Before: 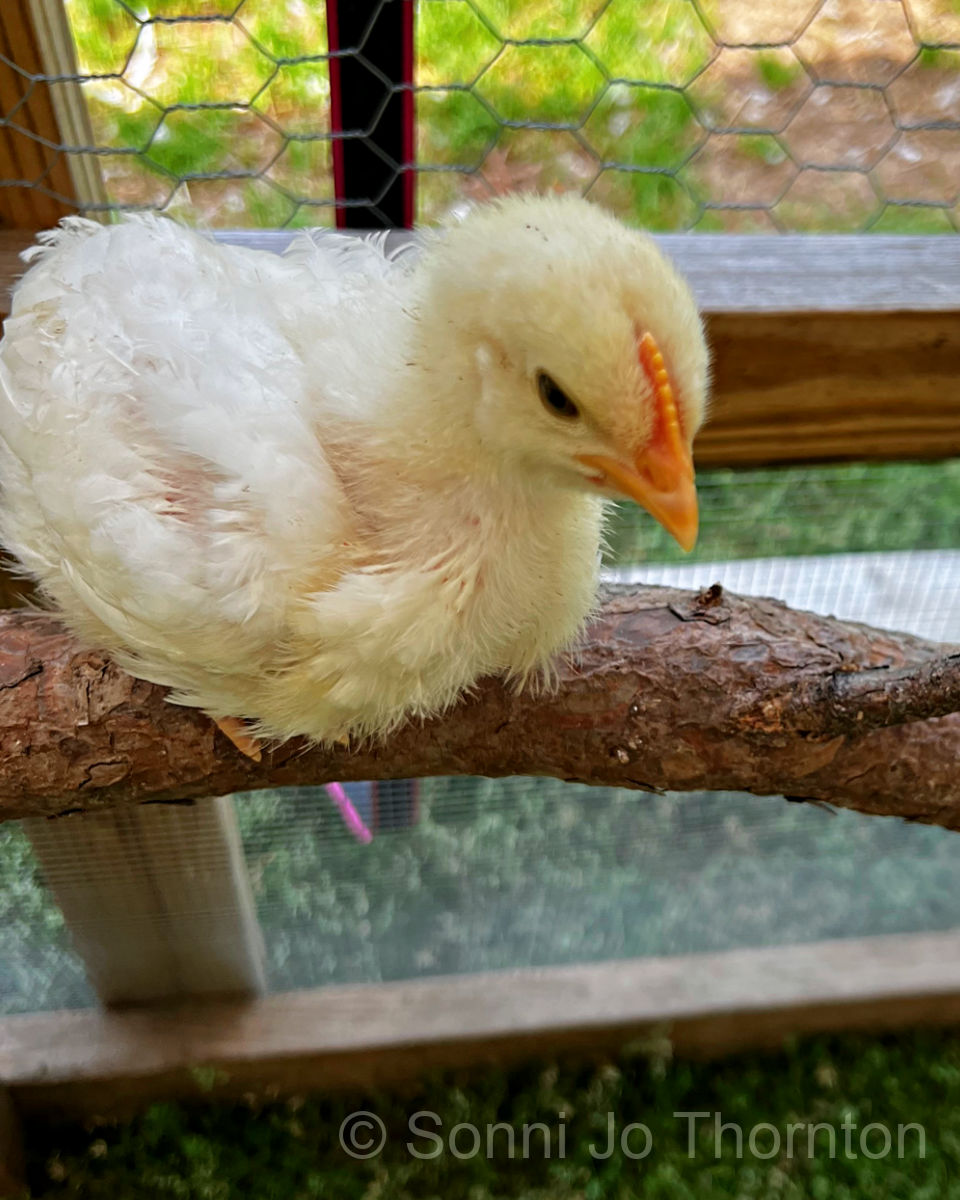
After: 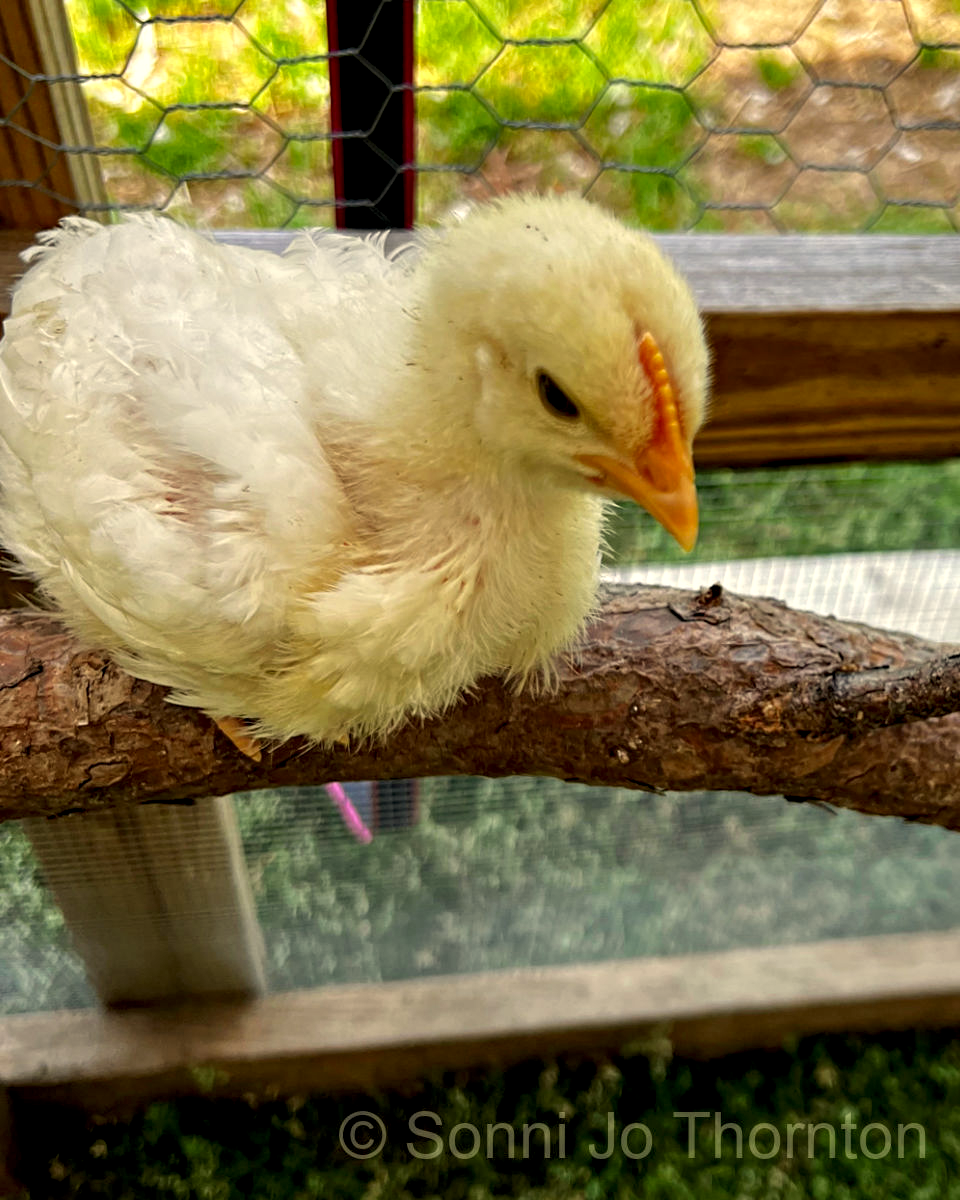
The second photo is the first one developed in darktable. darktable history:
tone equalizer: on, module defaults
local contrast: highlights 123%, shadows 126%, detail 140%, midtone range 0.254
color correction: highlights a* 1.39, highlights b* 17.83
